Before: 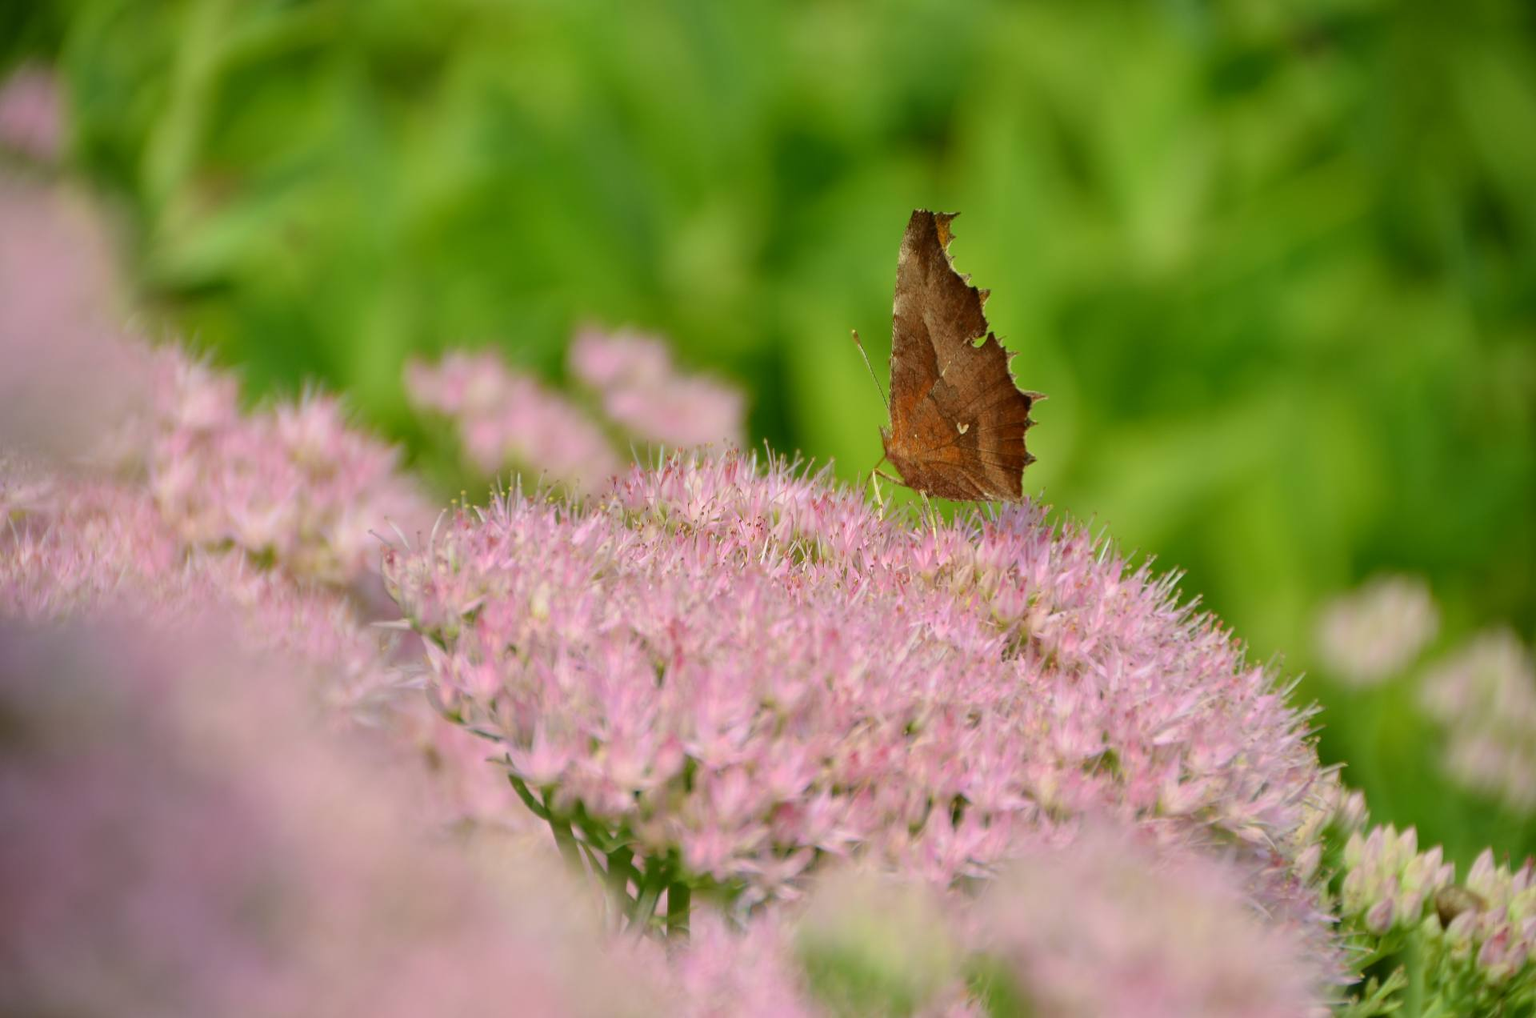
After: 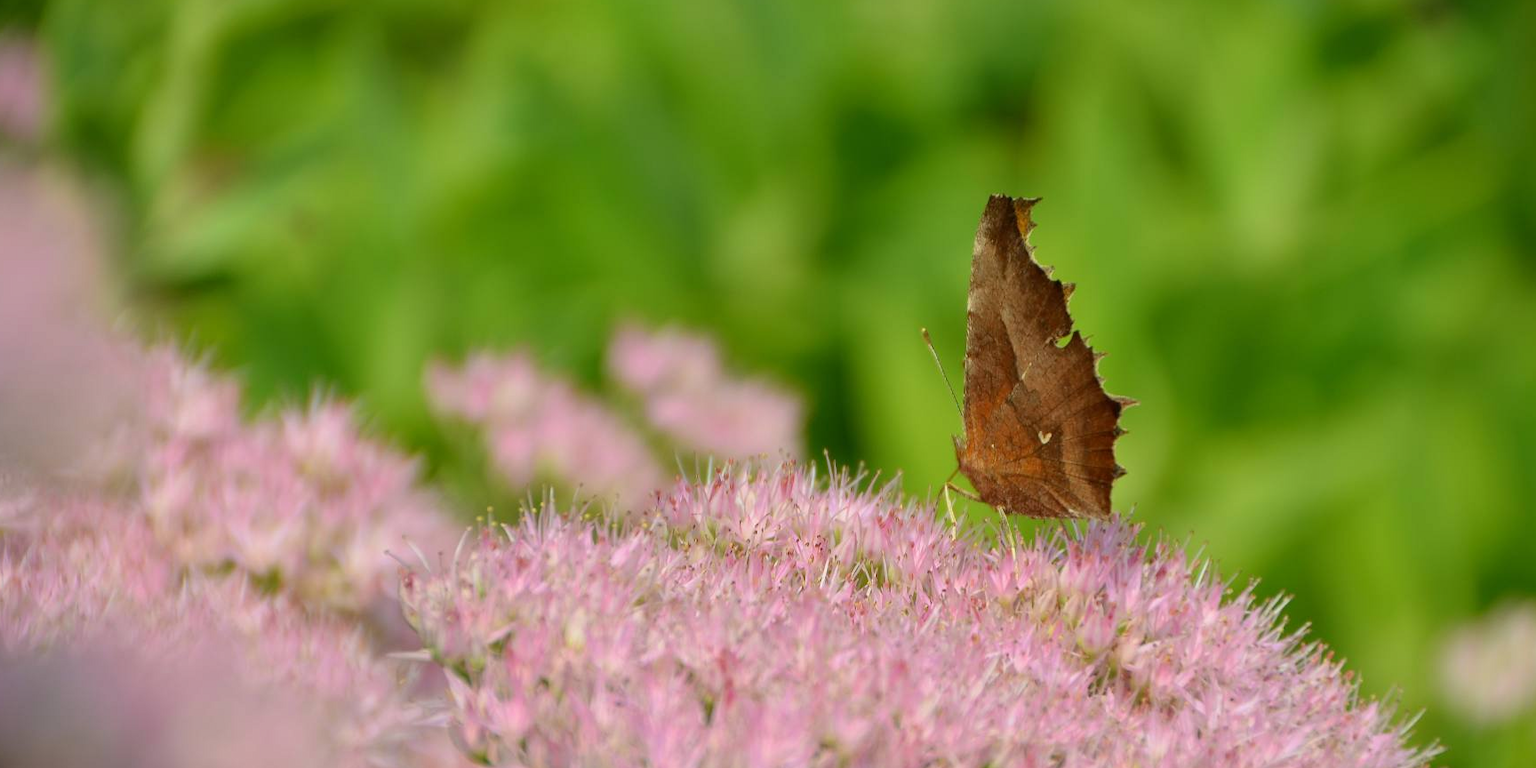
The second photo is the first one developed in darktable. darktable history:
crop: left 1.509%, top 3.452%, right 7.696%, bottom 28.452%
exposure: exposure -0.01 EV, compensate highlight preservation false
